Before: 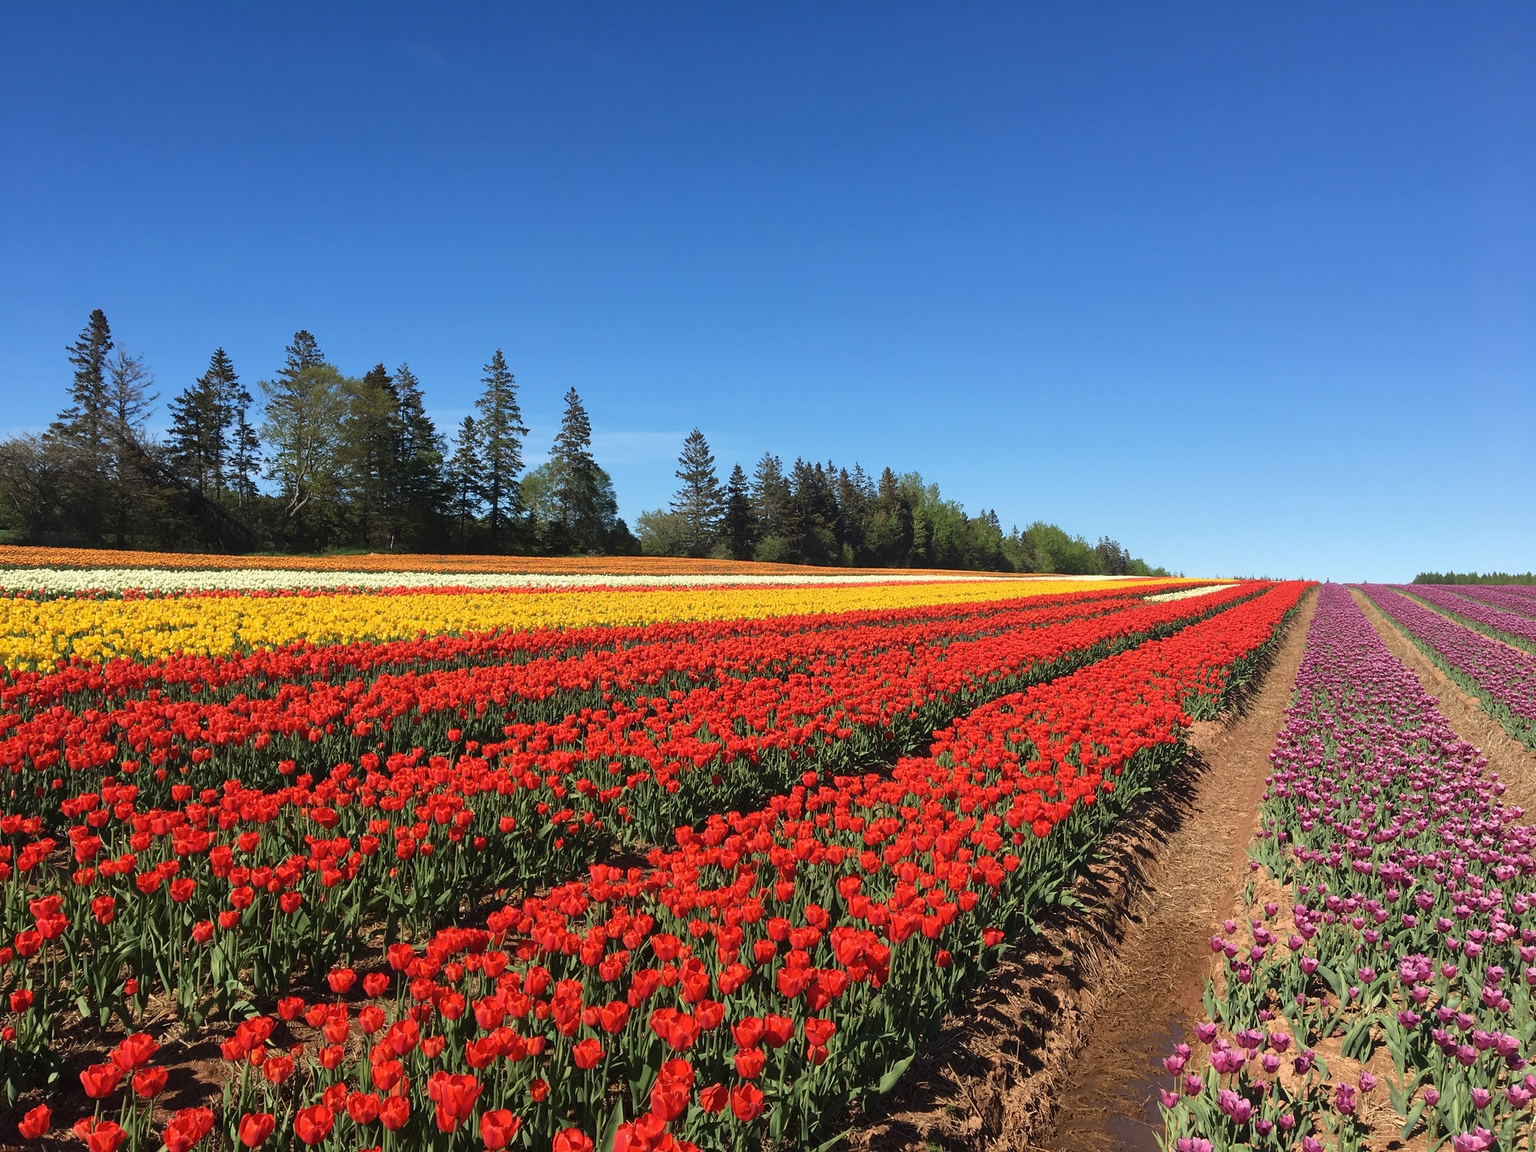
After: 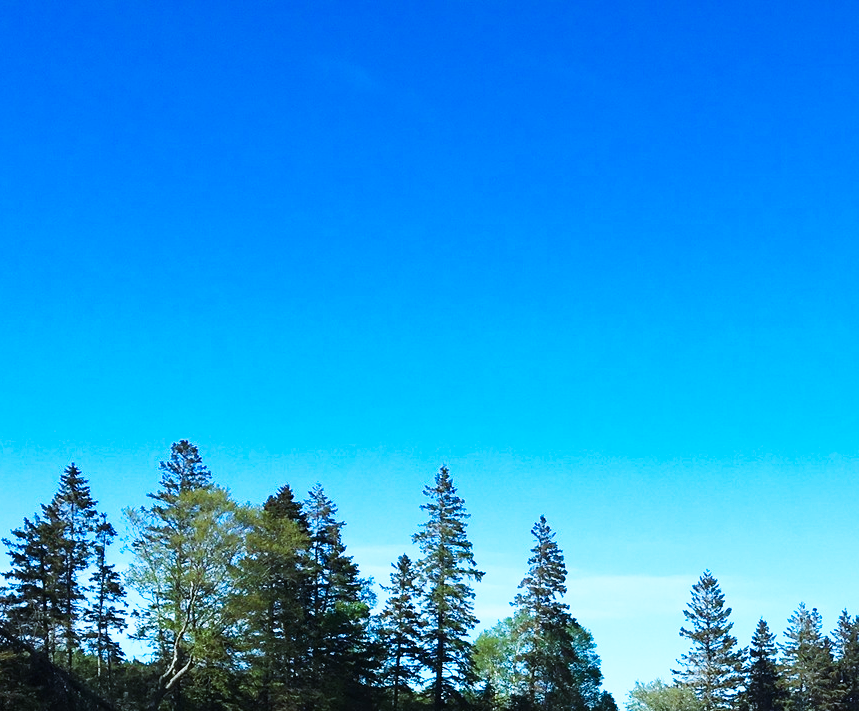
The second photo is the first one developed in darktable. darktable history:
crop and rotate: left 10.817%, top 0.062%, right 47.194%, bottom 53.626%
base curve: curves: ch0 [(0, 0) (0.007, 0.004) (0.027, 0.03) (0.046, 0.07) (0.207, 0.54) (0.442, 0.872) (0.673, 0.972) (1, 1)], preserve colors none
color calibration: illuminant Planckian (black body), x 0.375, y 0.373, temperature 4117 K
color balance rgb: shadows fall-off 101%, linear chroma grading › mid-tones 7.63%, perceptual saturation grading › mid-tones 11.68%, mask middle-gray fulcrum 22.45%, global vibrance 10.11%, saturation formula JzAzBz (2021)
